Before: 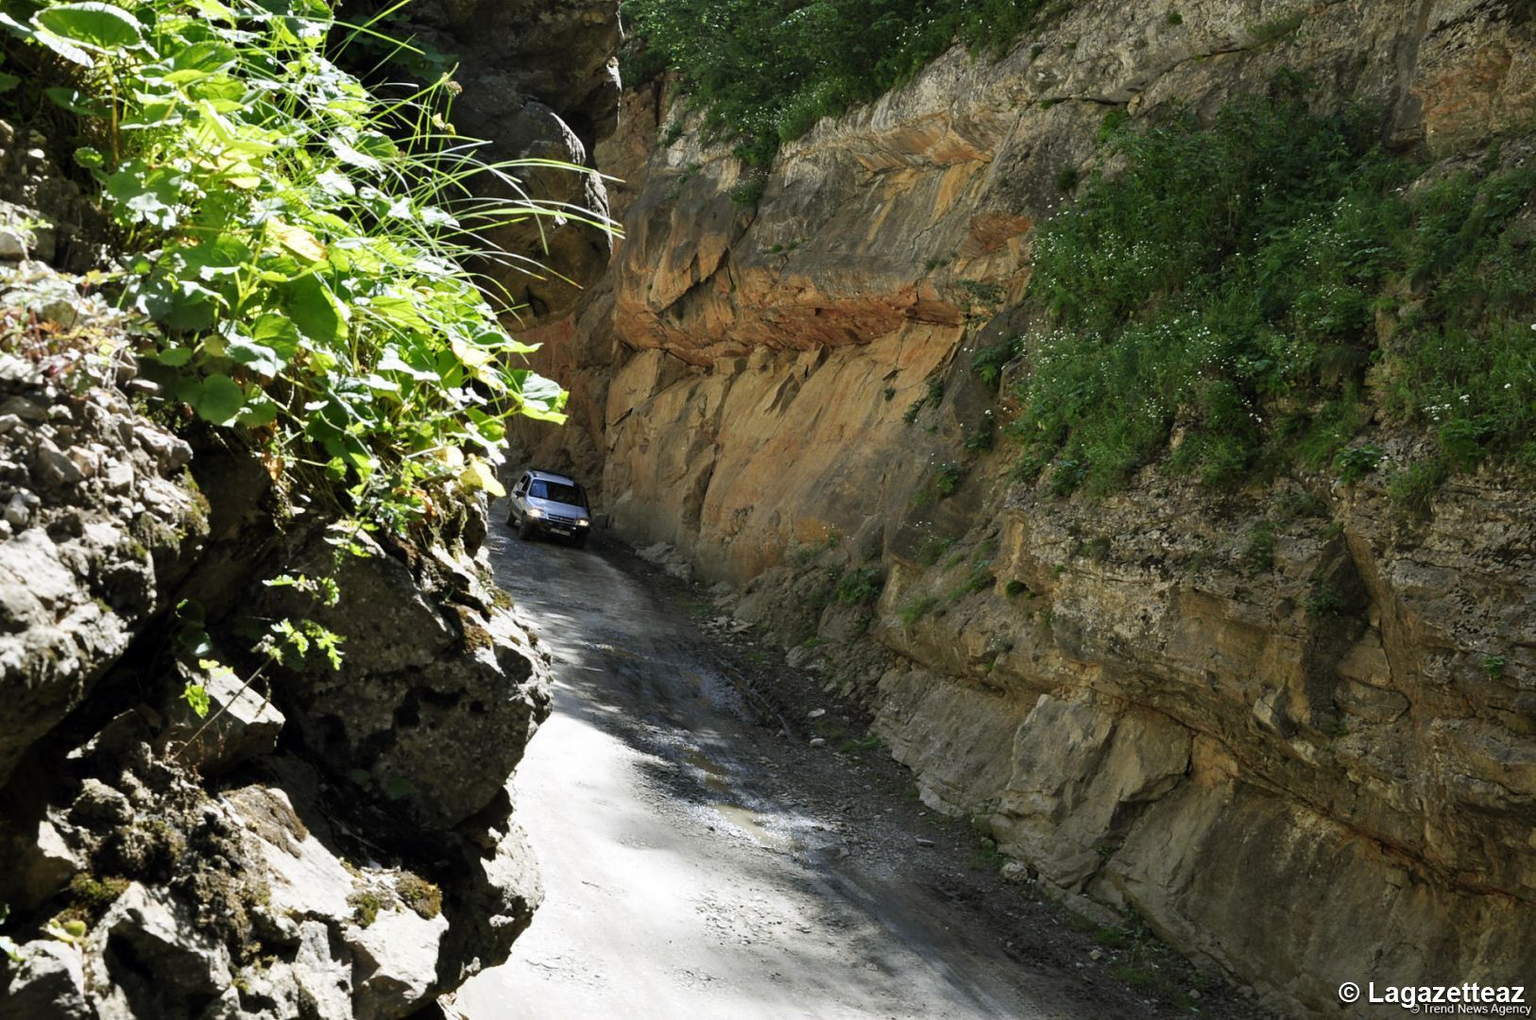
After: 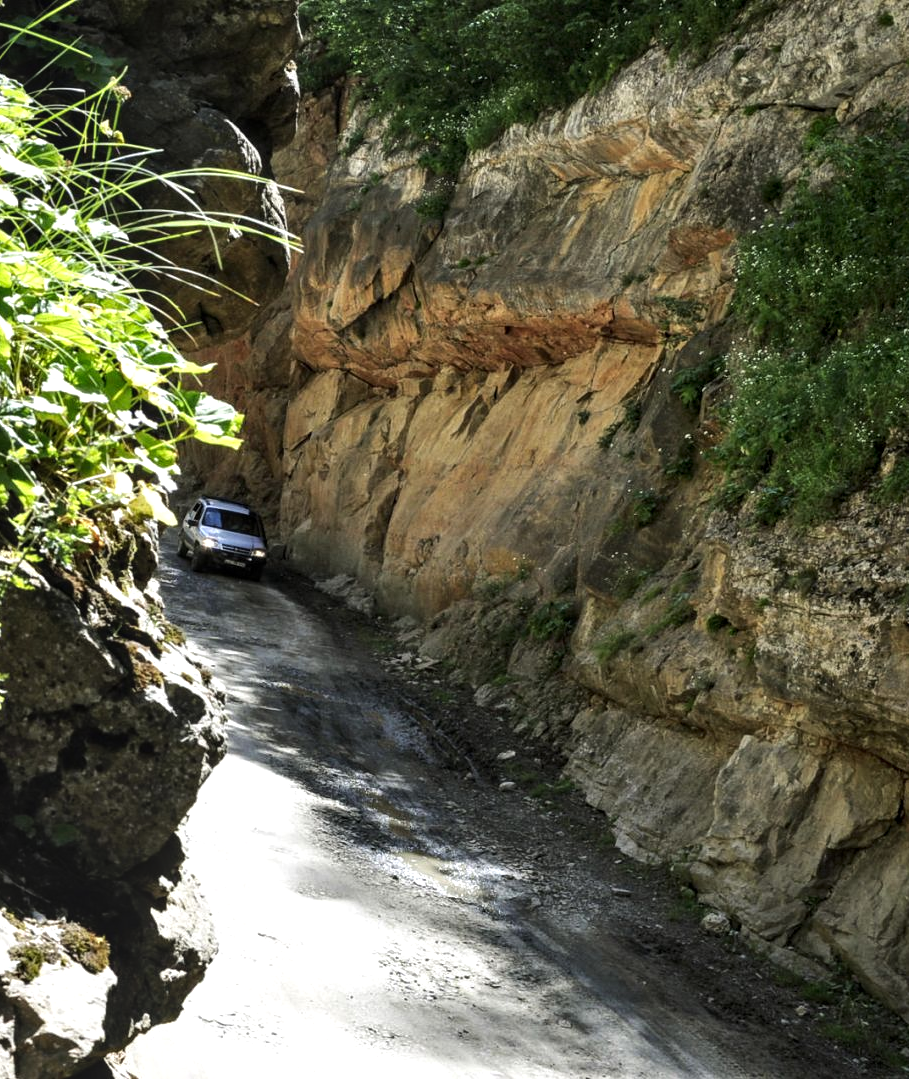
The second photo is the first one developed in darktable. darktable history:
crop: left 22.068%, right 21.995%, bottom 0.011%
tone equalizer: -8 EV -0.409 EV, -7 EV -0.392 EV, -6 EV -0.365 EV, -5 EV -0.222 EV, -3 EV 0.228 EV, -2 EV 0.312 EV, -1 EV 0.405 EV, +0 EV 0.389 EV, edges refinement/feathering 500, mask exposure compensation -1.26 EV, preserve details no
local contrast: on, module defaults
